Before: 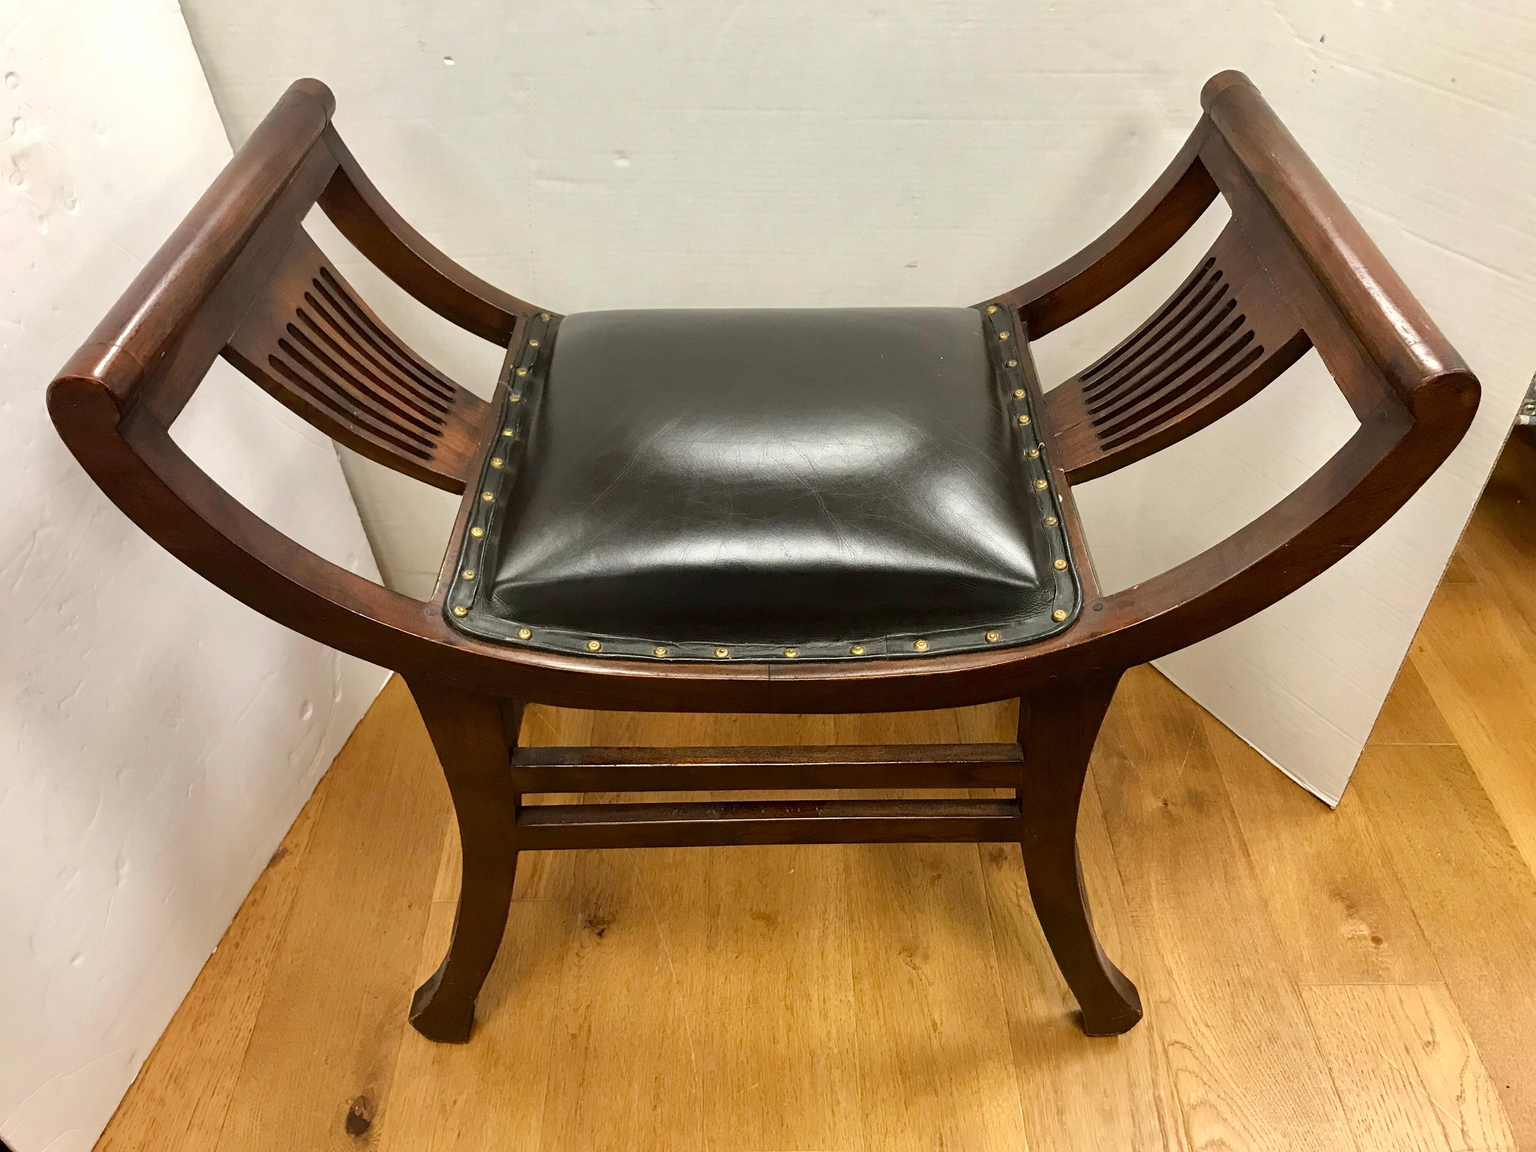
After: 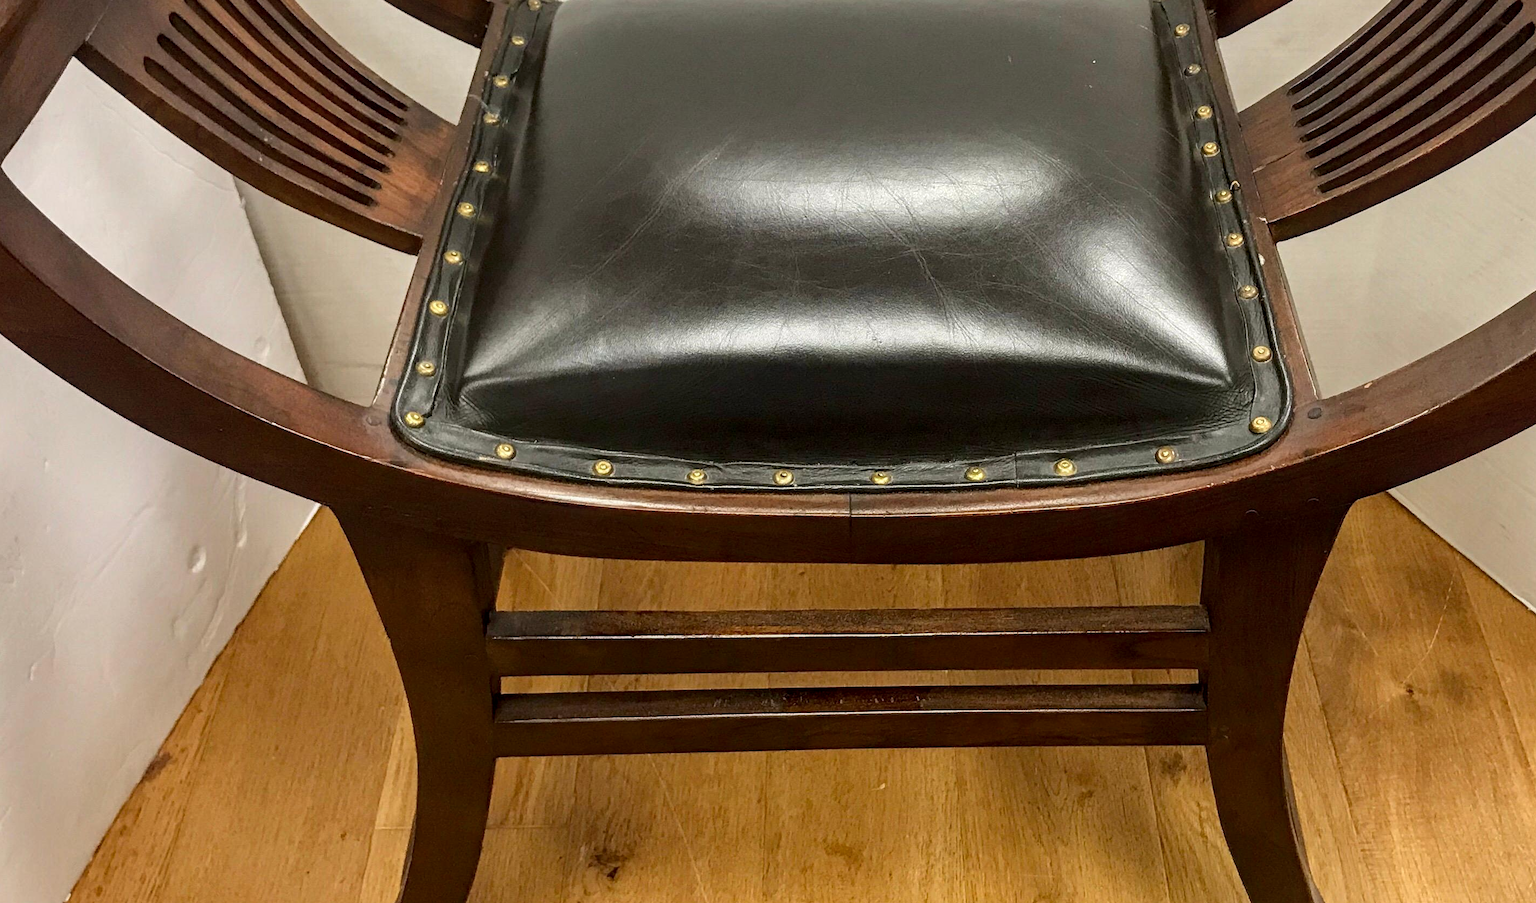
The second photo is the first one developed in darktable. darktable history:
crop: left 10.899%, top 27.32%, right 18.259%, bottom 17.112%
local contrast: on, module defaults
